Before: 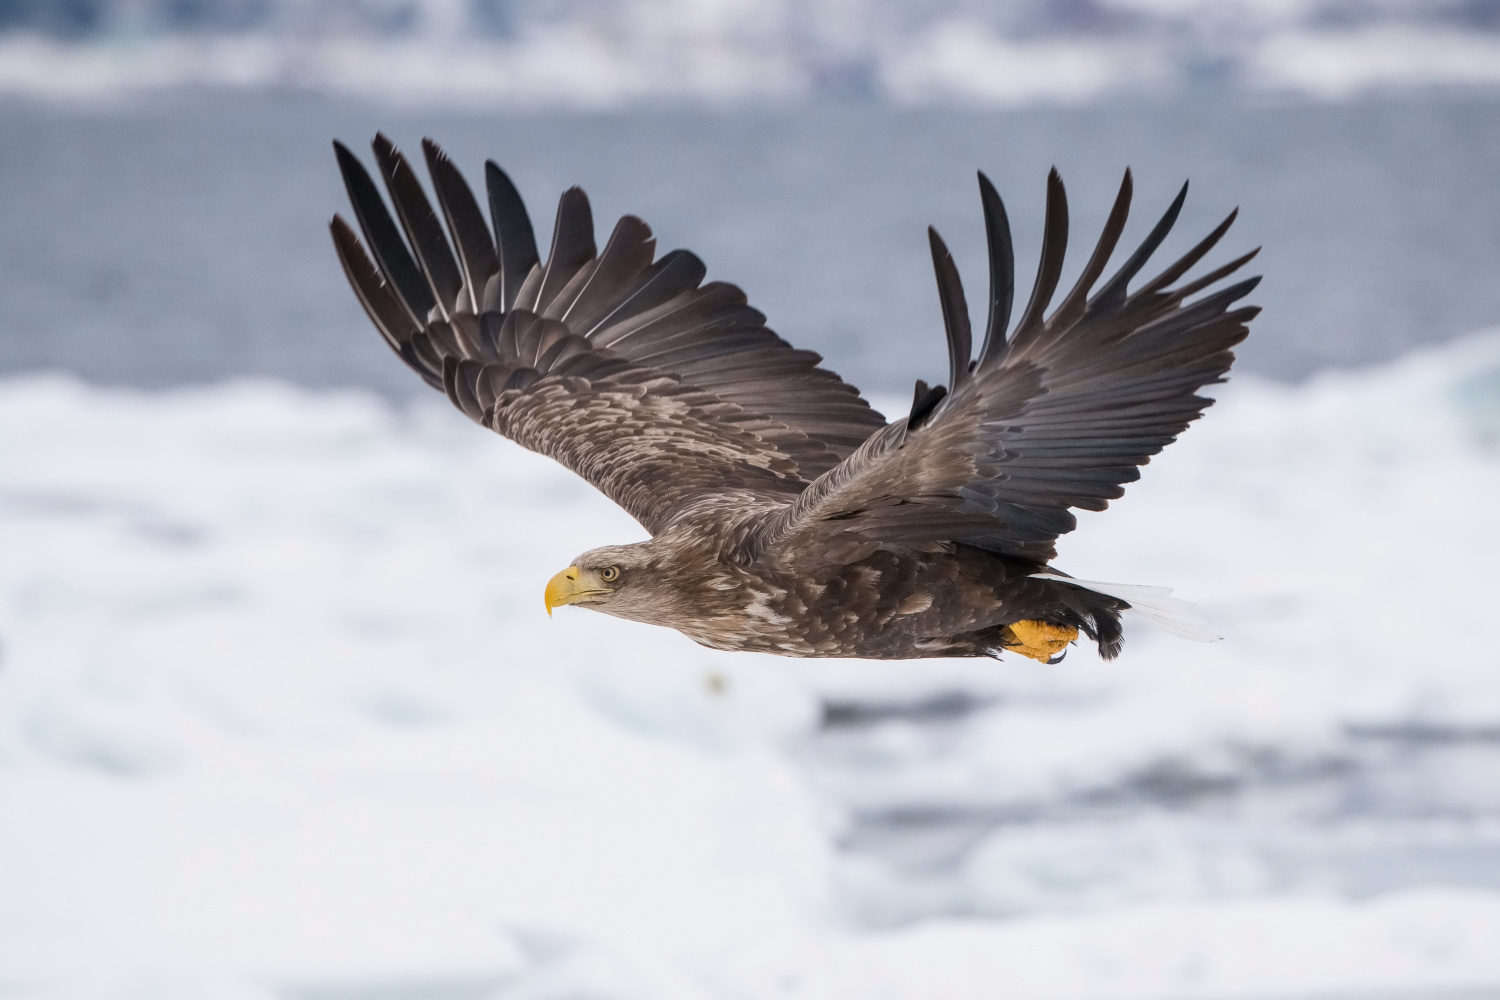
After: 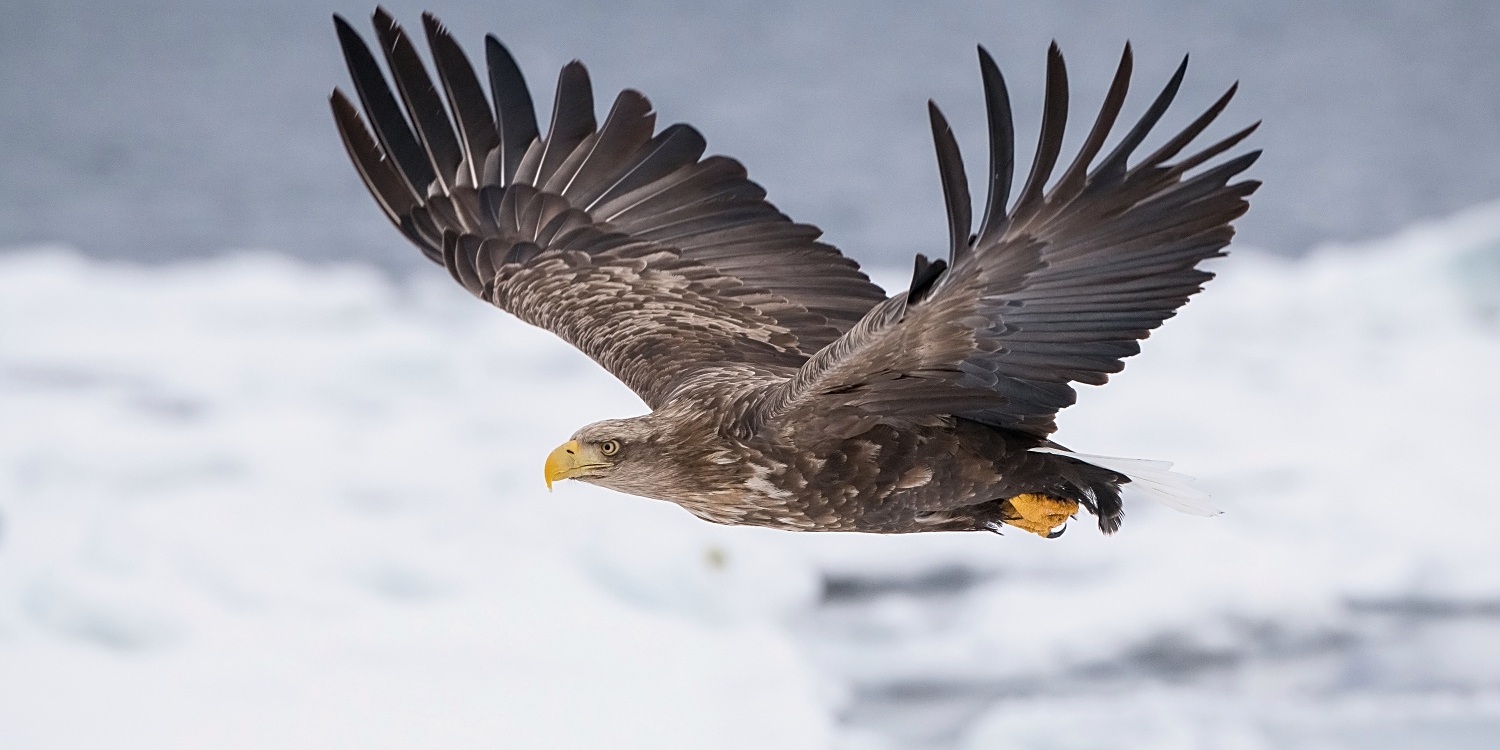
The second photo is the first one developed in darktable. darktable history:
crop and rotate: top 12.602%, bottom 12.394%
sharpen: on, module defaults
